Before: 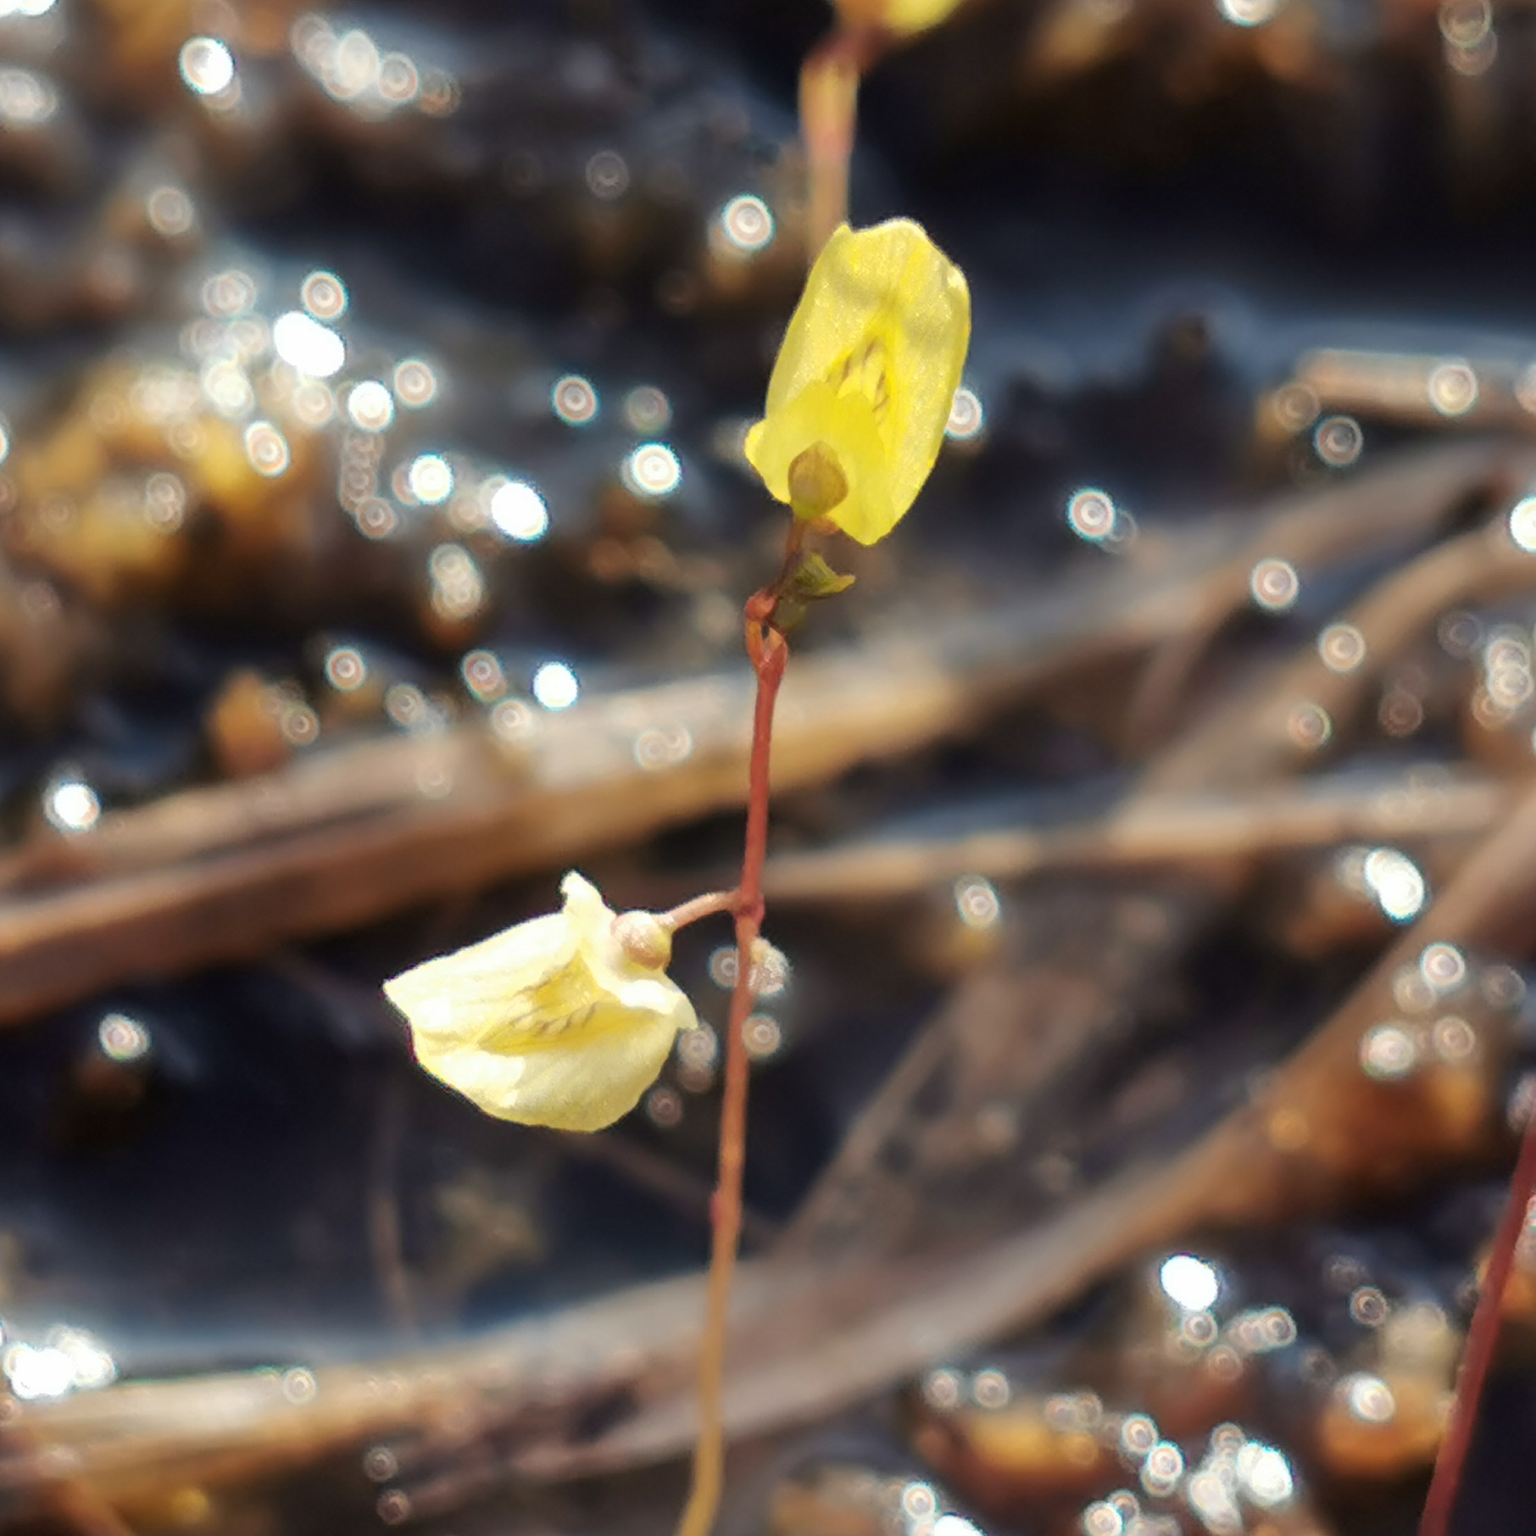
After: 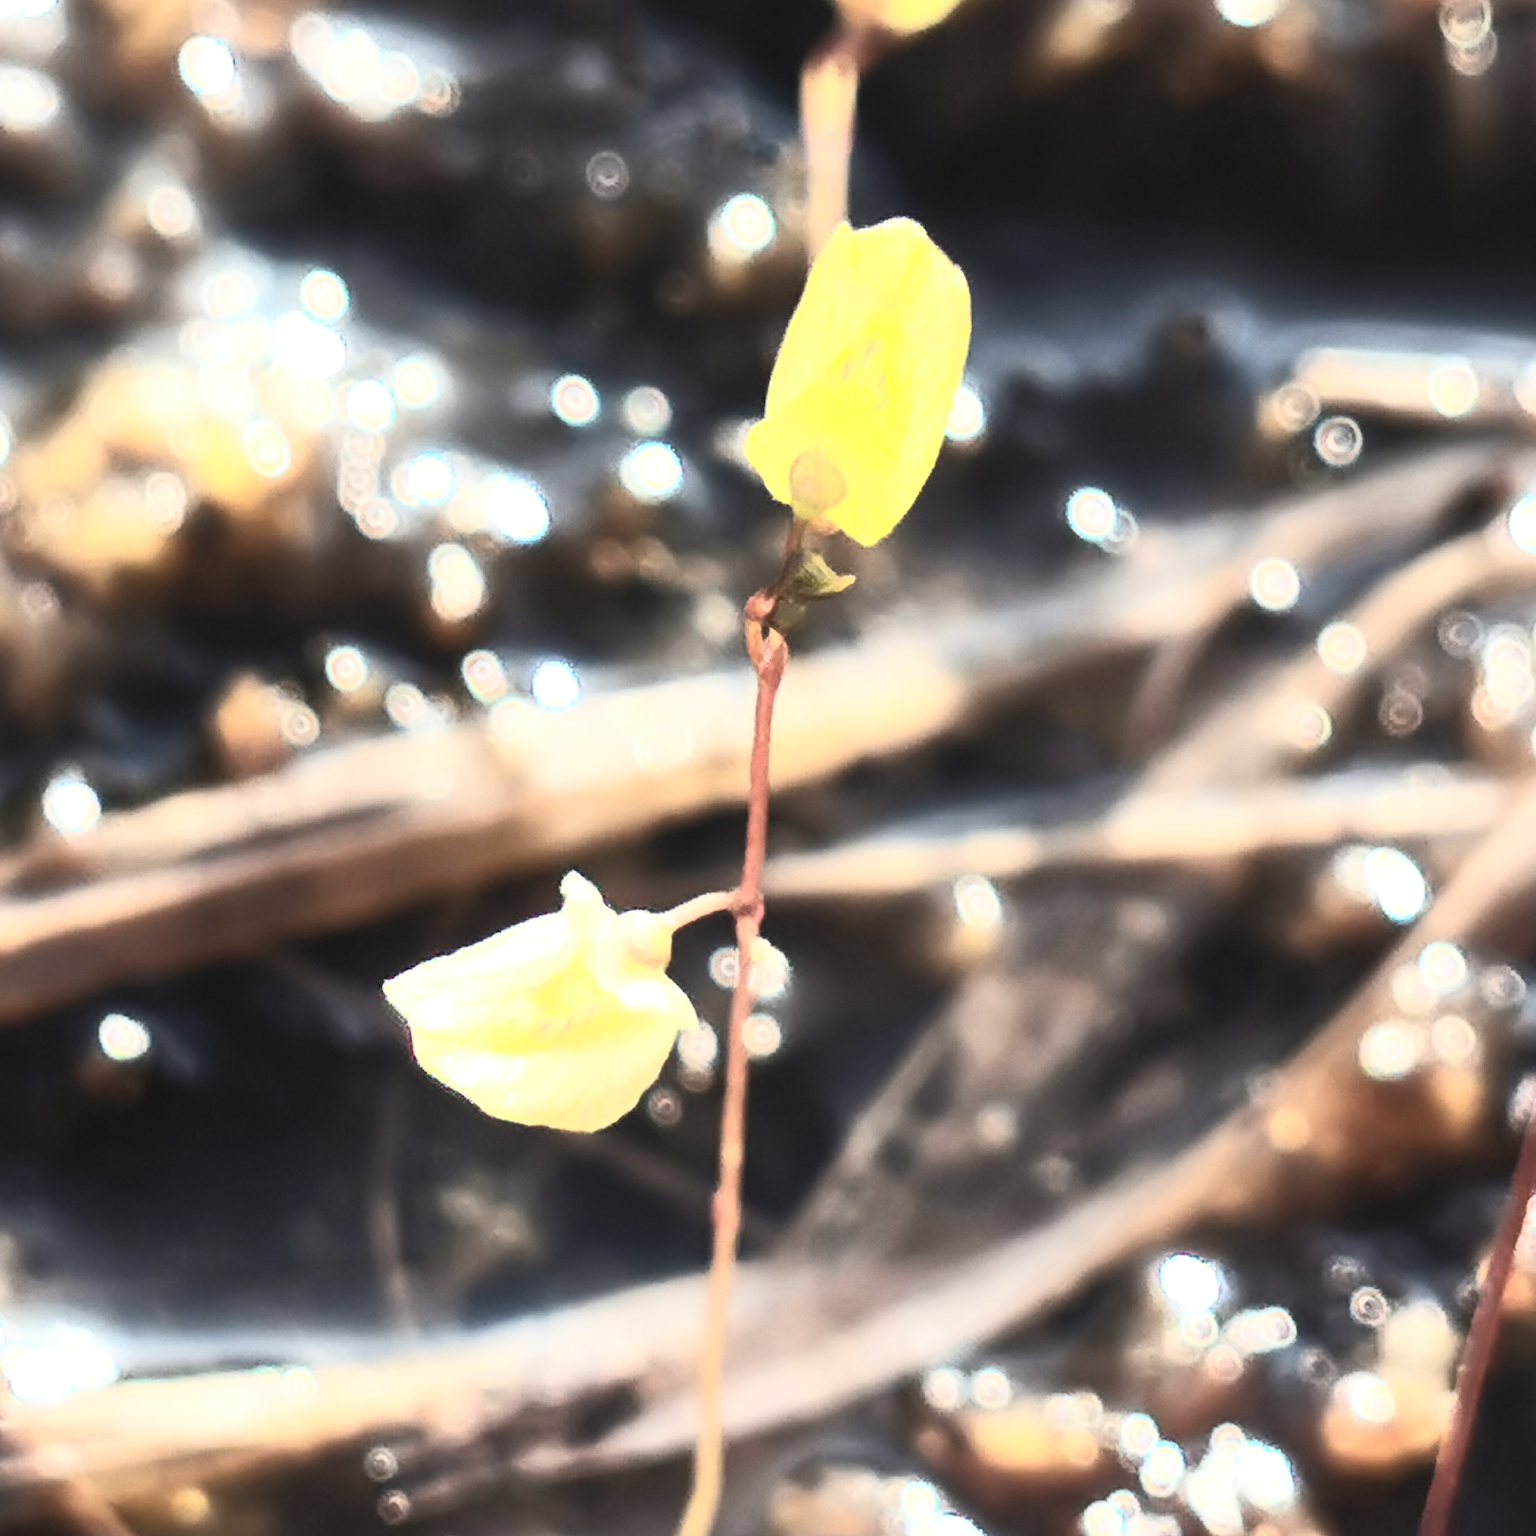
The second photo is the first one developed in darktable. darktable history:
contrast brightness saturation: contrast 0.43, brightness 0.56, saturation -0.19
tone equalizer: -8 EV -0.75 EV, -7 EV -0.7 EV, -6 EV -0.6 EV, -5 EV -0.4 EV, -3 EV 0.4 EV, -2 EV 0.6 EV, -1 EV 0.7 EV, +0 EV 0.75 EV, edges refinement/feathering 500, mask exposure compensation -1.57 EV, preserve details no
